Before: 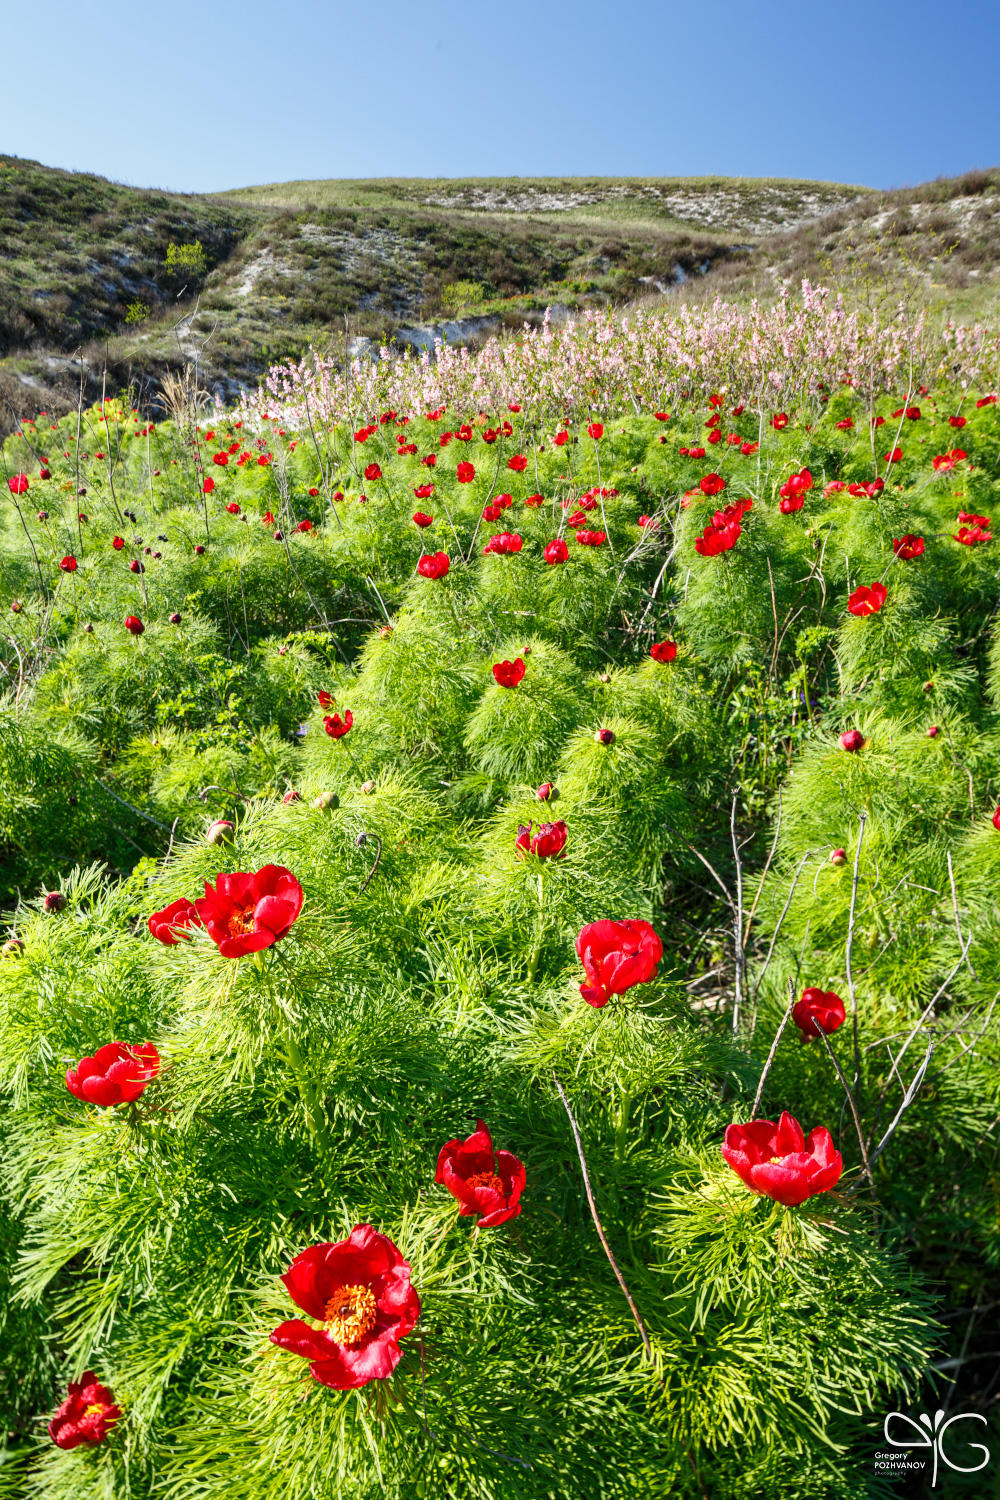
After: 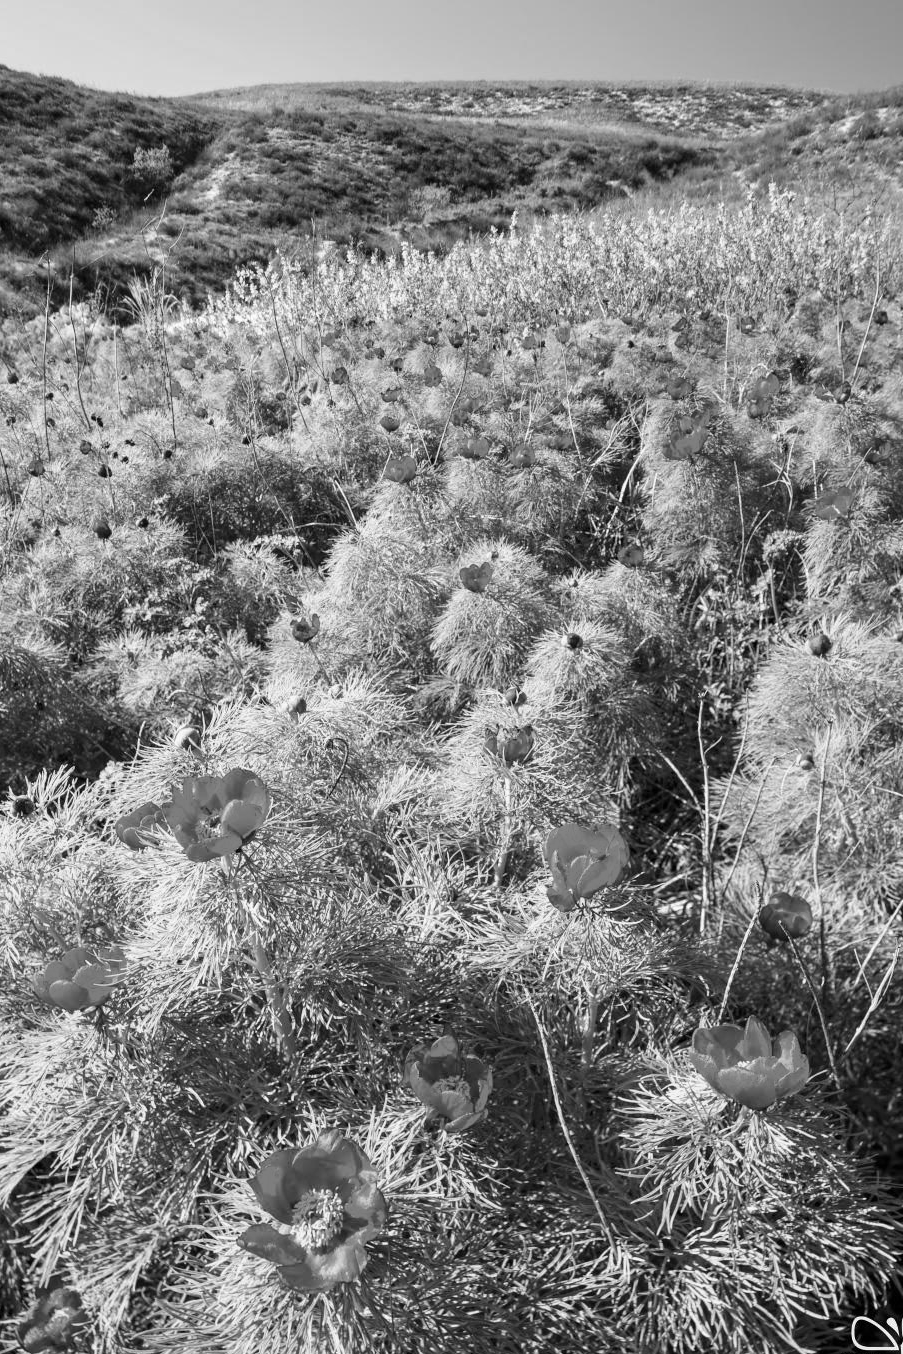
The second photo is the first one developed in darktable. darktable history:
crop: left 3.305%, top 6.436%, right 6.389%, bottom 3.258%
monochrome: on, module defaults
